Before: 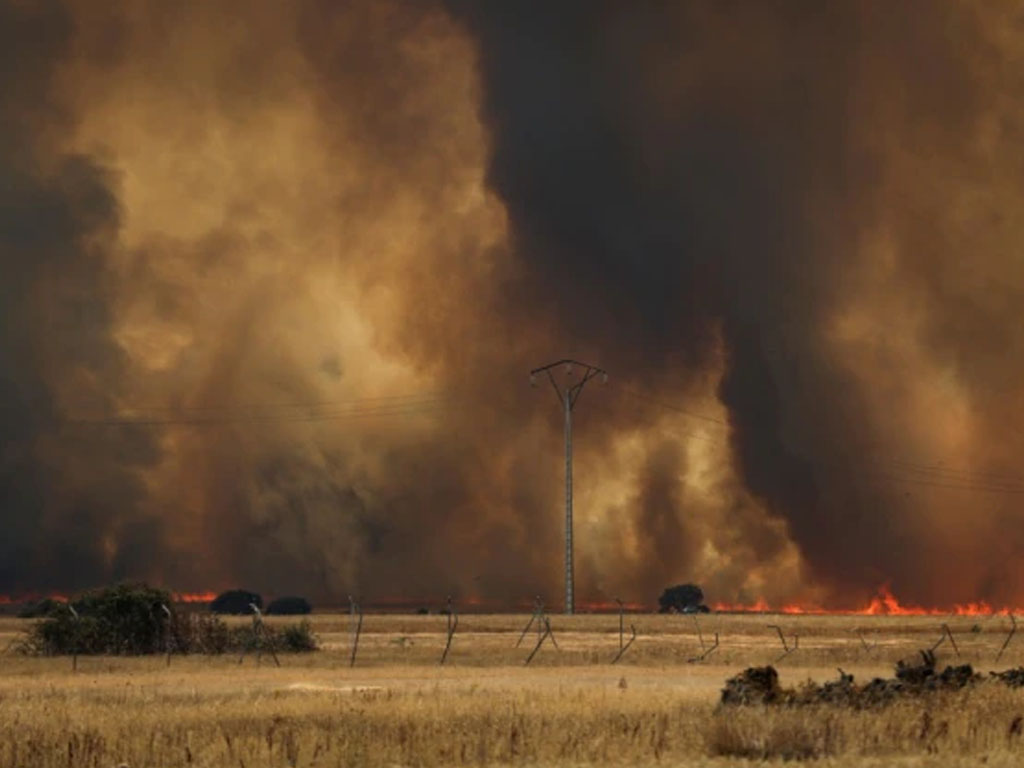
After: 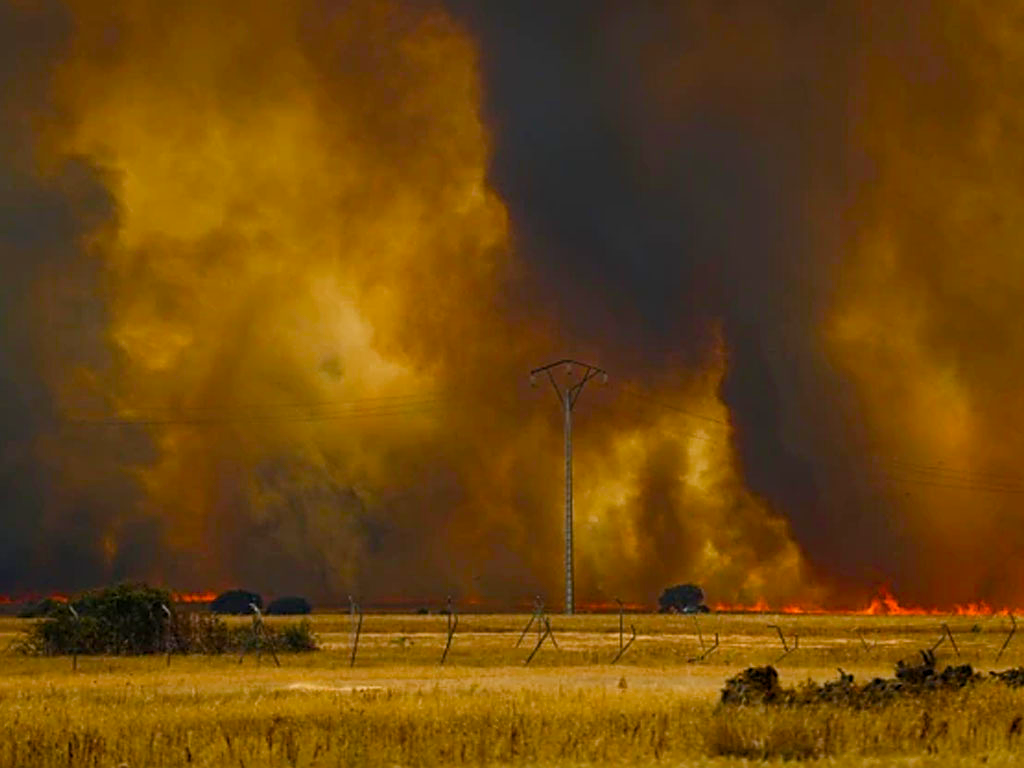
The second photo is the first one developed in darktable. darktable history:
sharpen: on, module defaults
color balance rgb: linear chroma grading › global chroma 14.631%, perceptual saturation grading › global saturation 20%, perceptual saturation grading › highlights -14.434%, perceptual saturation grading › shadows 49.947%, global vibrance 14.384%
